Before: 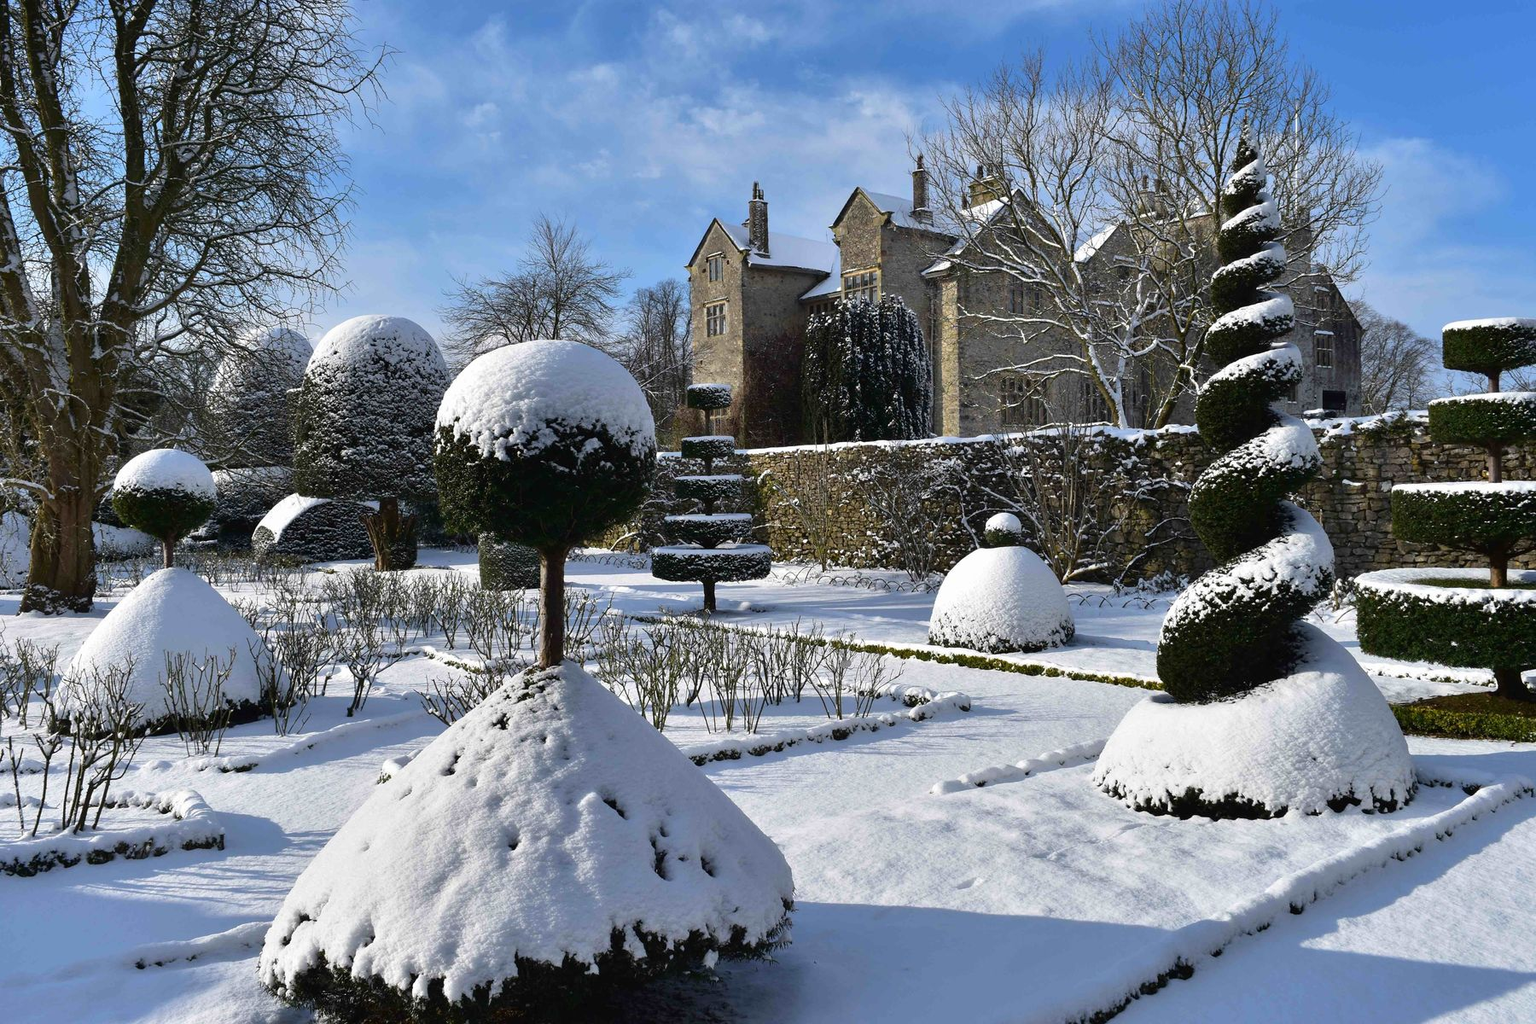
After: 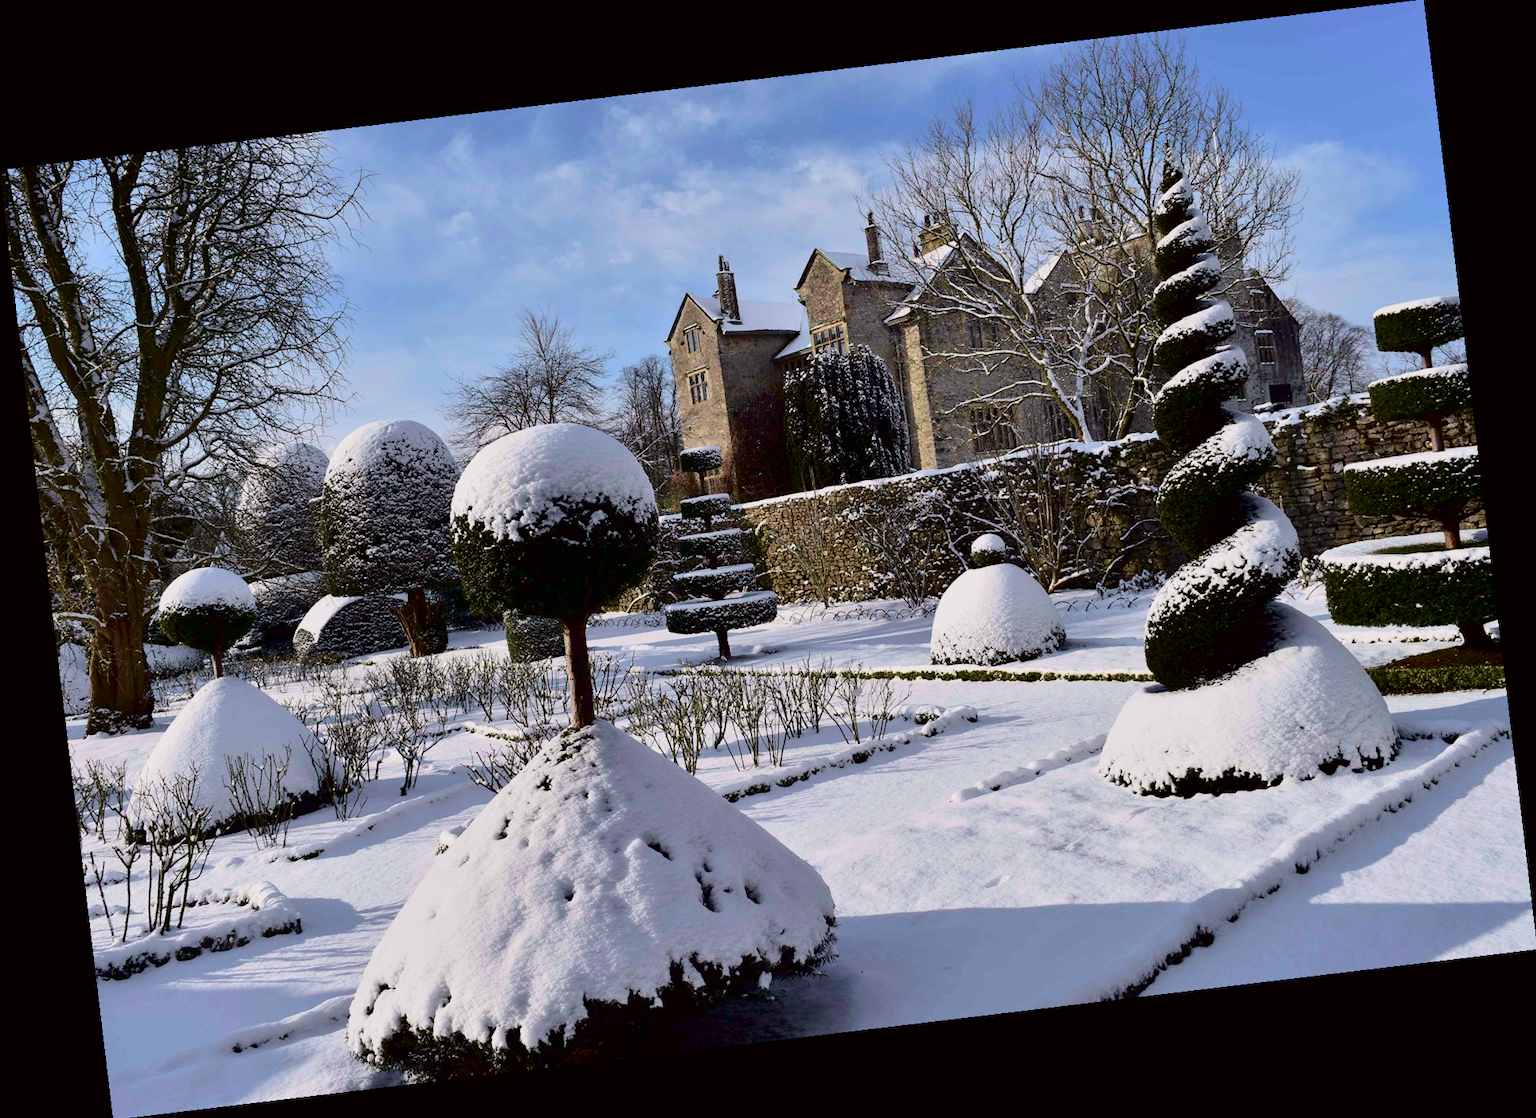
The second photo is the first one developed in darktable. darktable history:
rotate and perspective: rotation -6.83°, automatic cropping off
tone curve: curves: ch0 [(0, 0) (0.049, 0.01) (0.154, 0.081) (0.491, 0.519) (0.748, 0.765) (1, 0.919)]; ch1 [(0, 0) (0.172, 0.123) (0.317, 0.272) (0.401, 0.422) (0.489, 0.496) (0.531, 0.557) (0.615, 0.612) (0.741, 0.783) (1, 1)]; ch2 [(0, 0) (0.411, 0.424) (0.483, 0.478) (0.544, 0.56) (0.686, 0.638) (1, 1)], color space Lab, independent channels, preserve colors none
